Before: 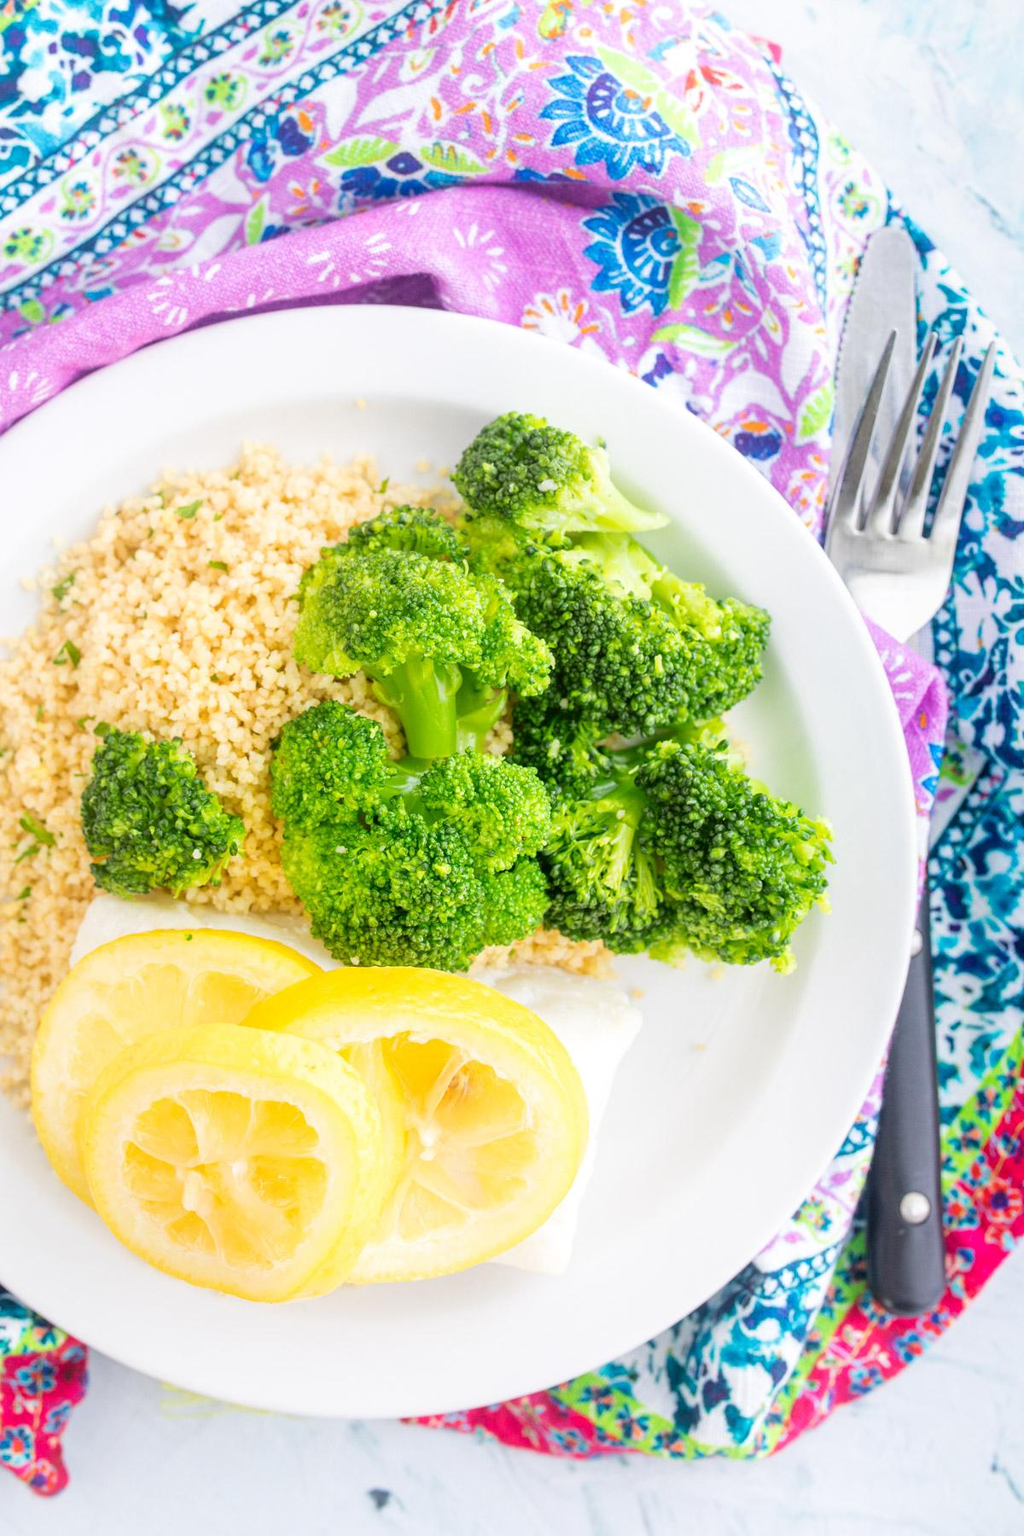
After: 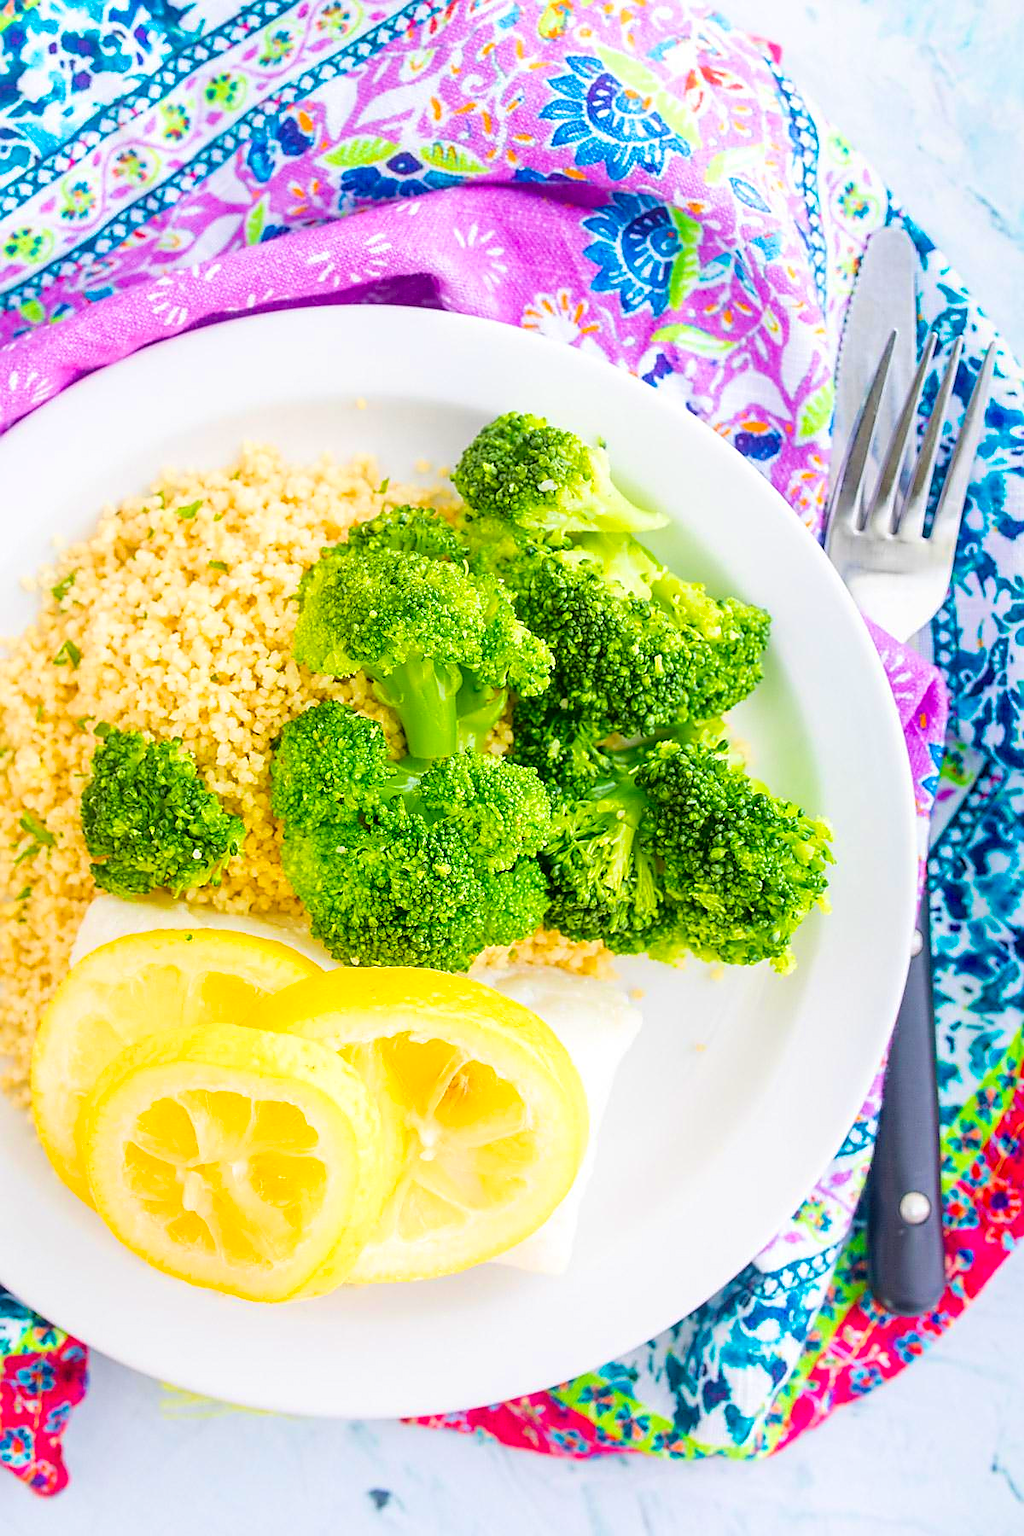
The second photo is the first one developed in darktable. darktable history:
sharpen: radius 1.4, amount 1.25, threshold 0.7
velvia: strength 51%, mid-tones bias 0.51
